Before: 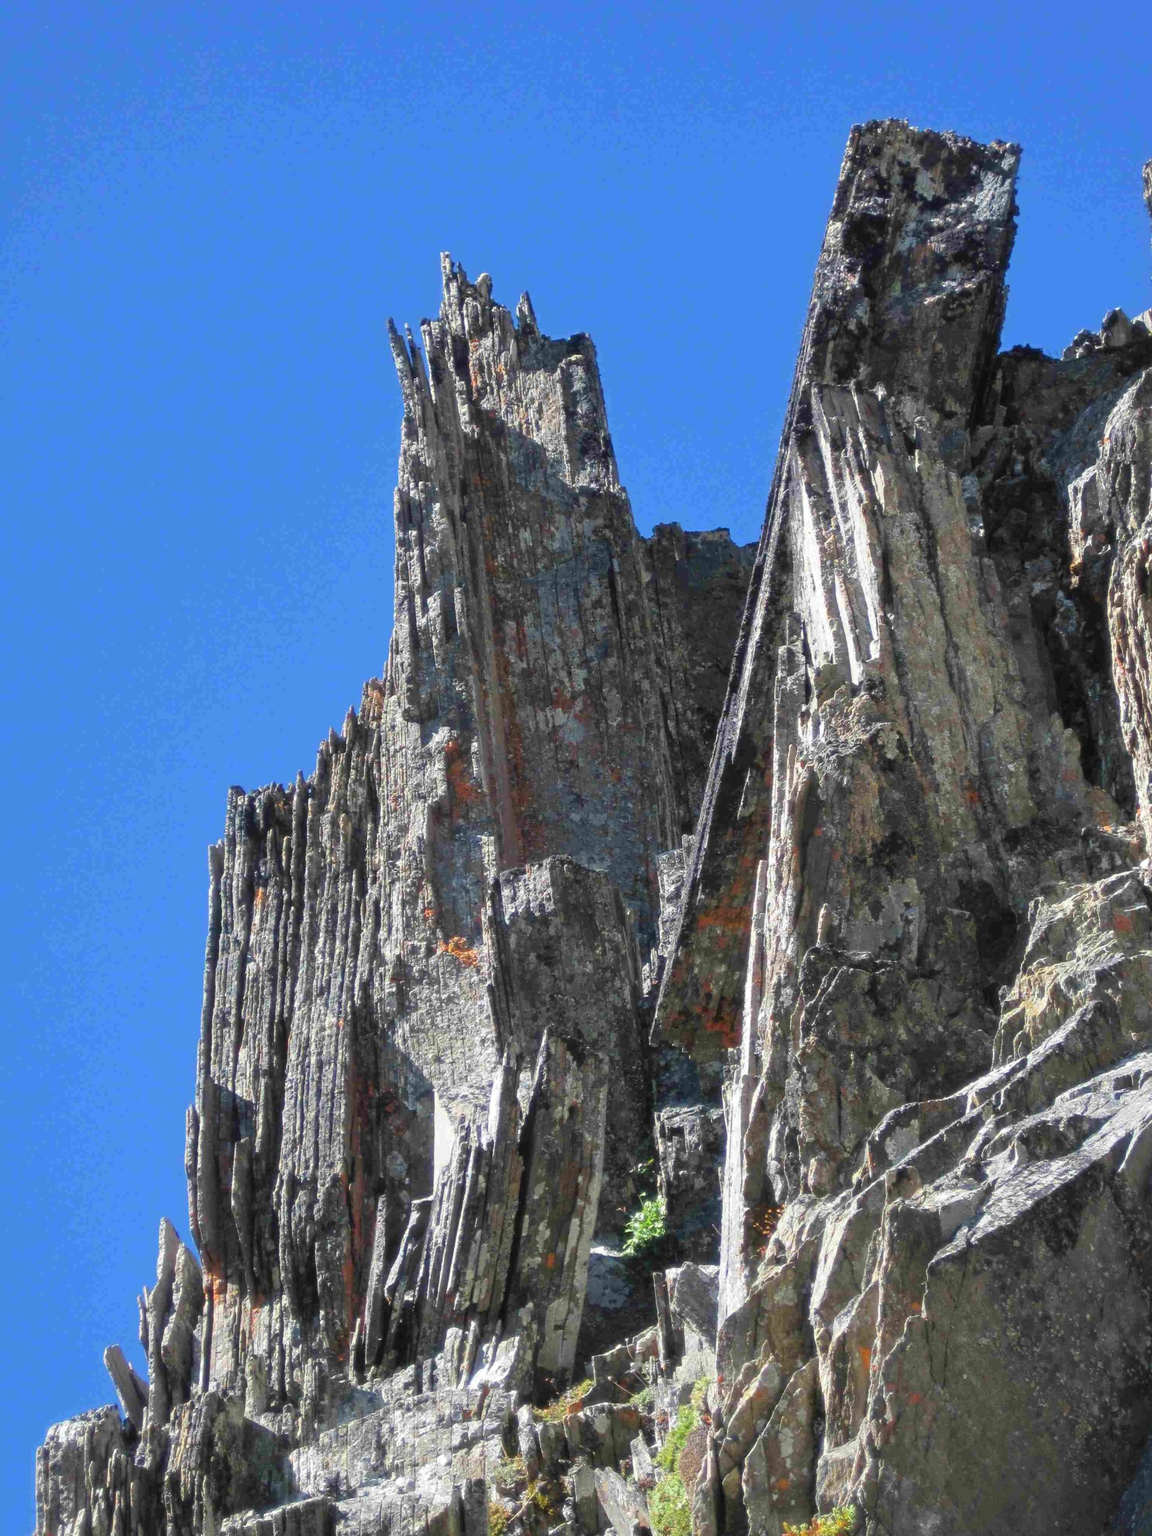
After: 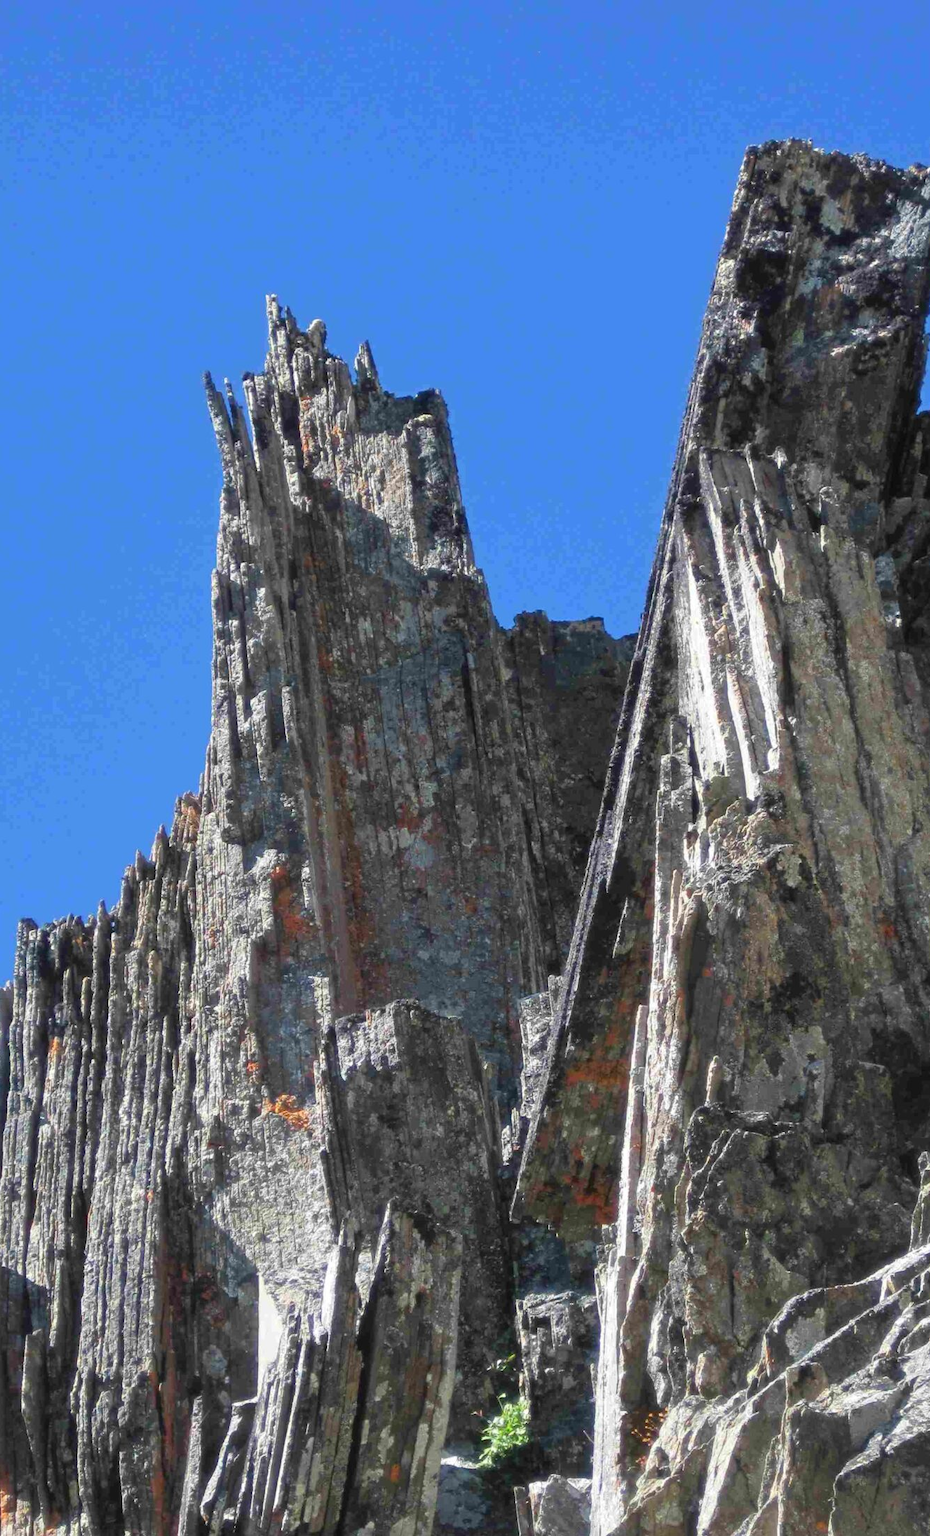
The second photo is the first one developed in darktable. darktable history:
crop: left 18.536%, right 12.248%, bottom 14.41%
